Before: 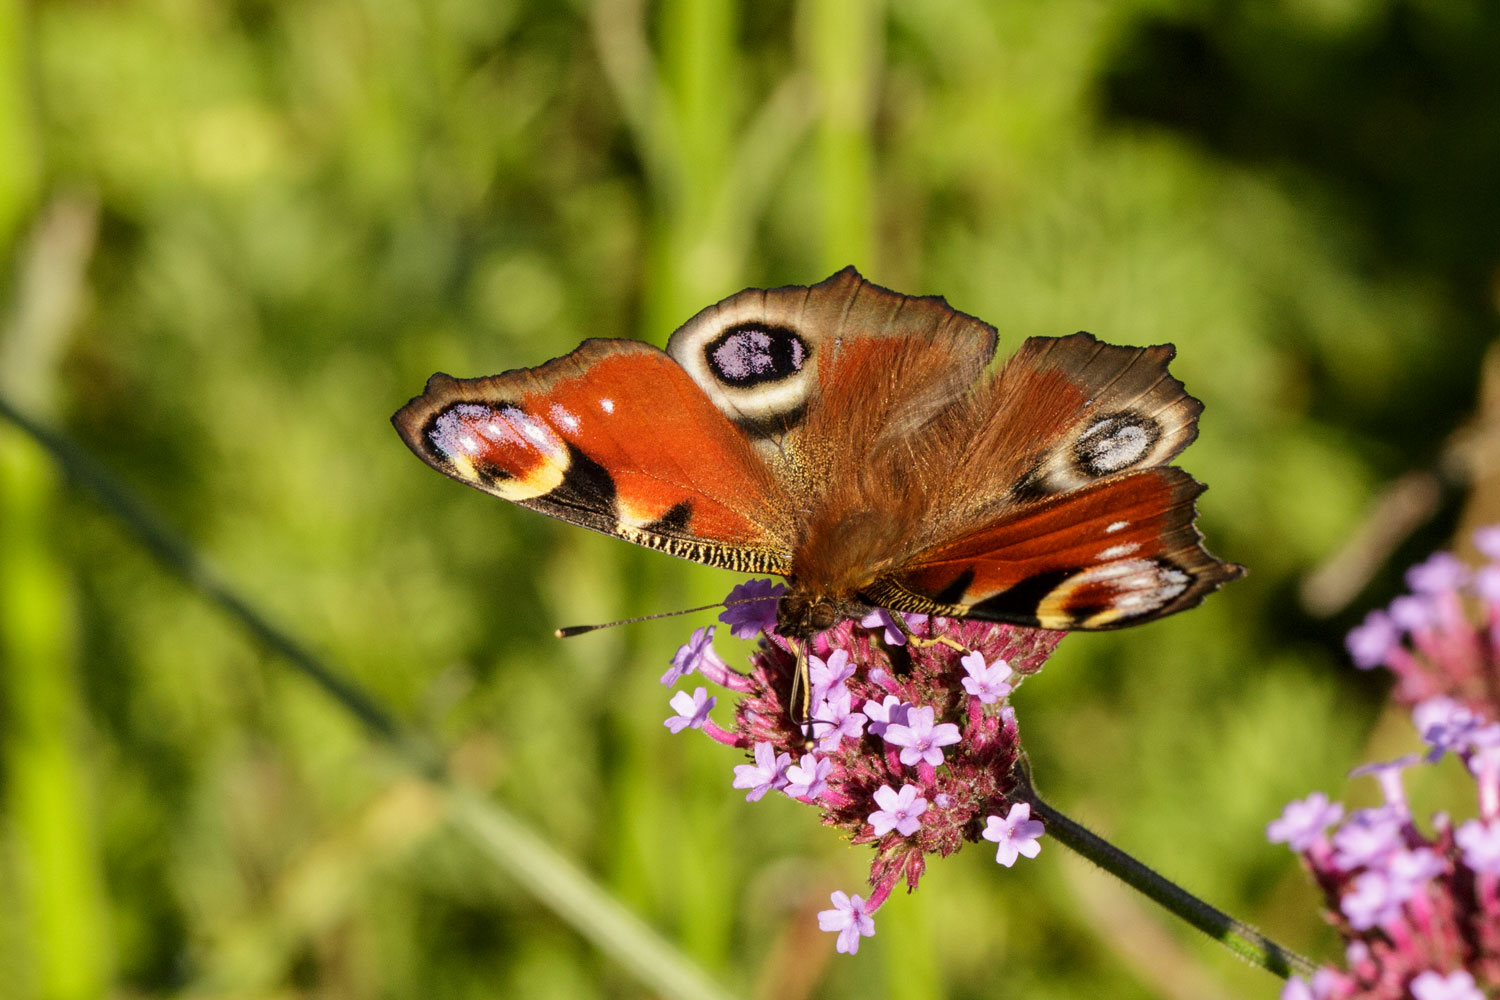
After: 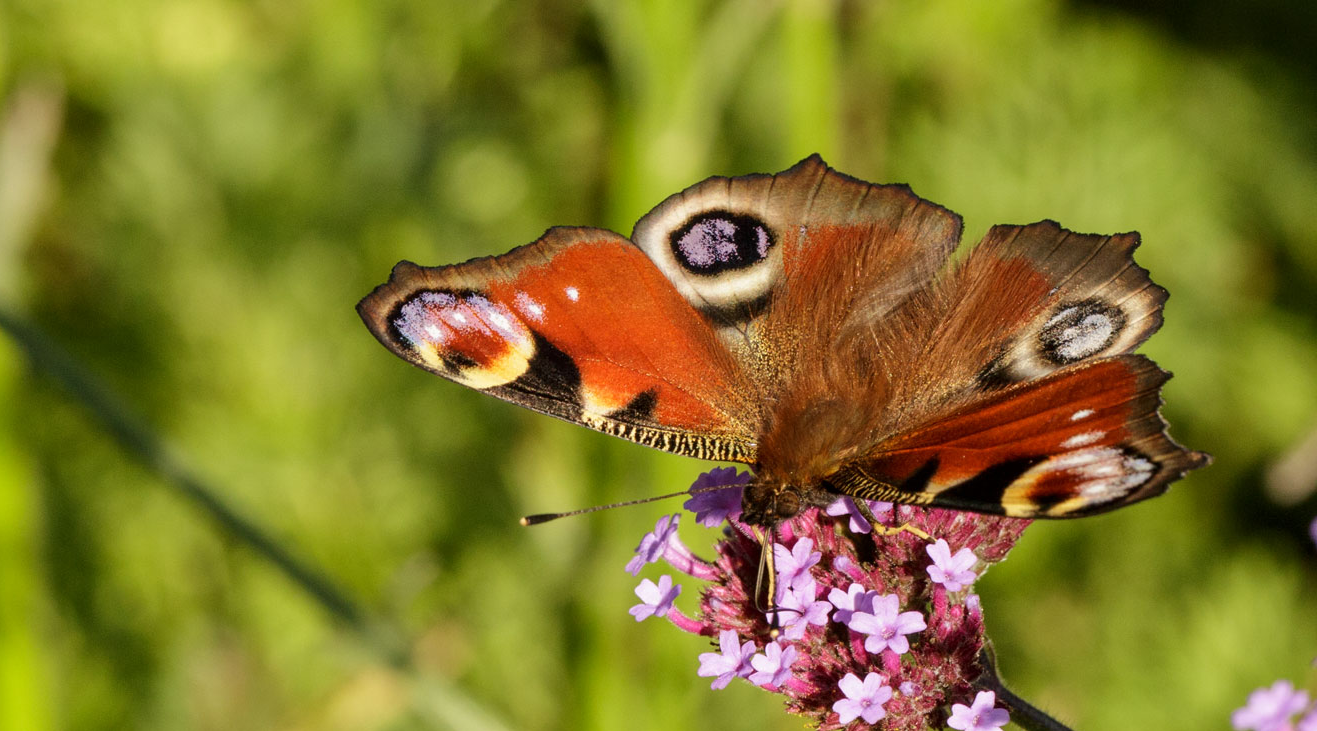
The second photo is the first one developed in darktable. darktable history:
crop and rotate: left 2.339%, top 11.287%, right 9.797%, bottom 15.525%
